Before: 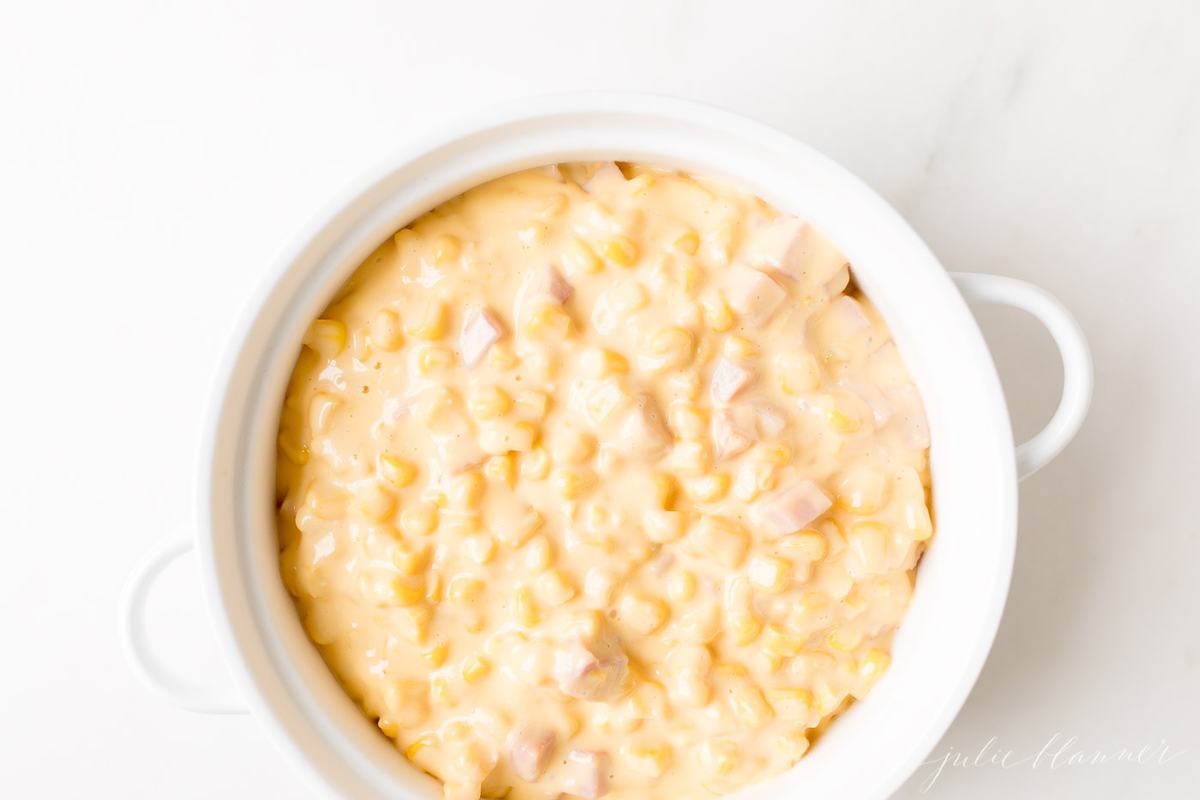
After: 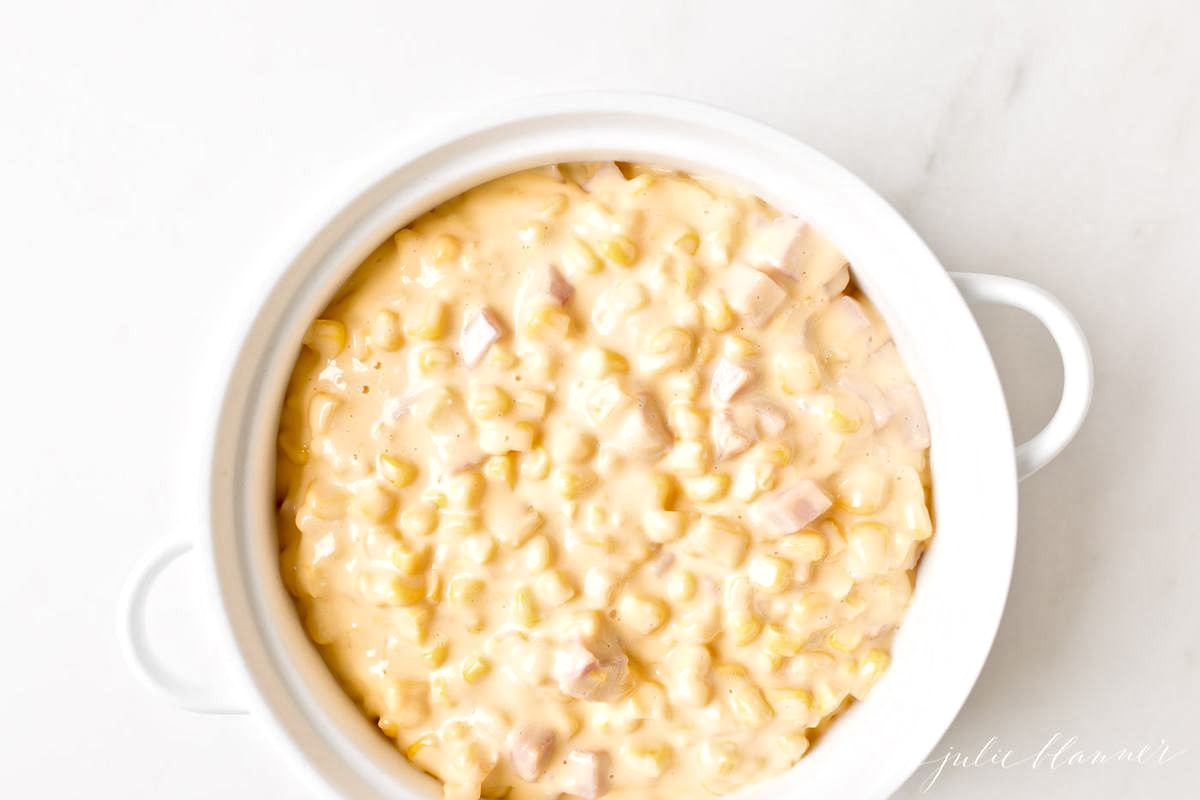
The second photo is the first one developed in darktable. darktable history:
local contrast: mode bilateral grid, contrast 21, coarseness 18, detail 163%, midtone range 0.2
